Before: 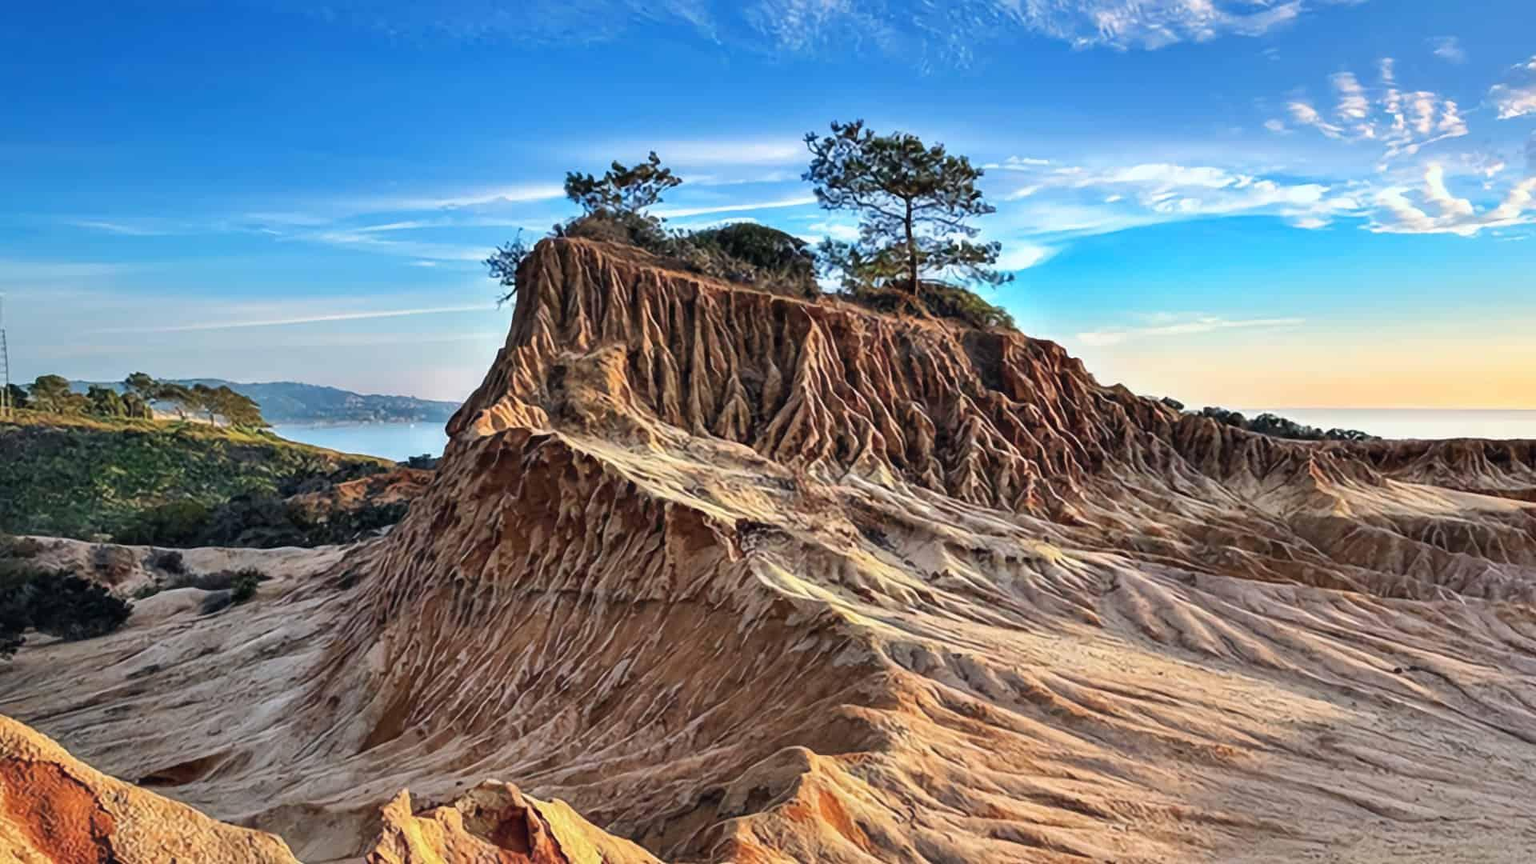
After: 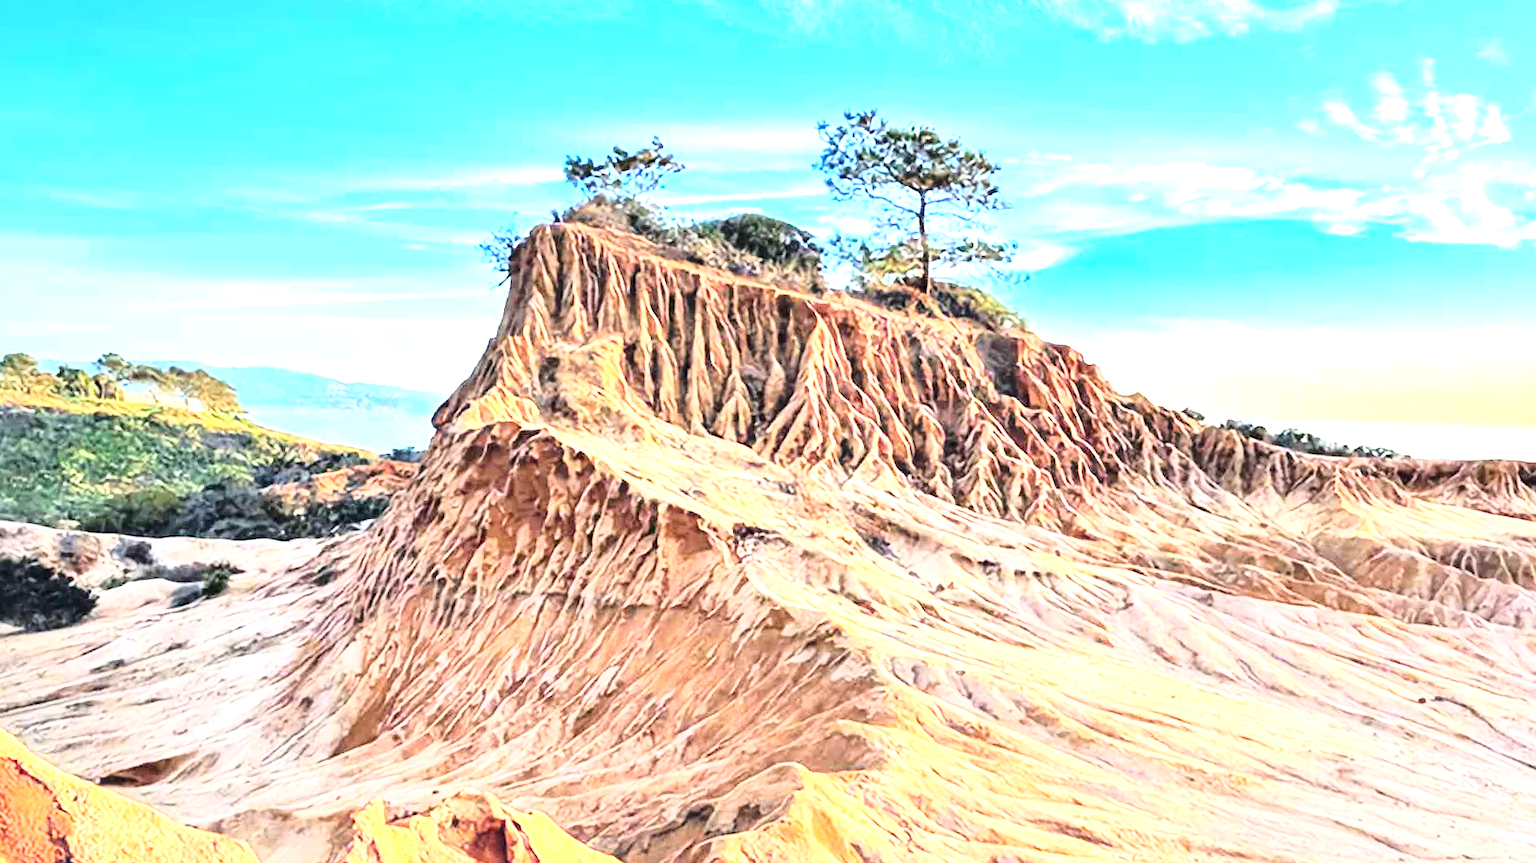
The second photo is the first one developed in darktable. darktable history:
exposure: exposure 1.991 EV, compensate exposure bias true, compensate highlight preservation false
crop and rotate: angle -1.56°
base curve: curves: ch0 [(0, 0) (0.028, 0.03) (0.121, 0.232) (0.46, 0.748) (0.859, 0.968) (1, 1)], exposure shift 0.01
